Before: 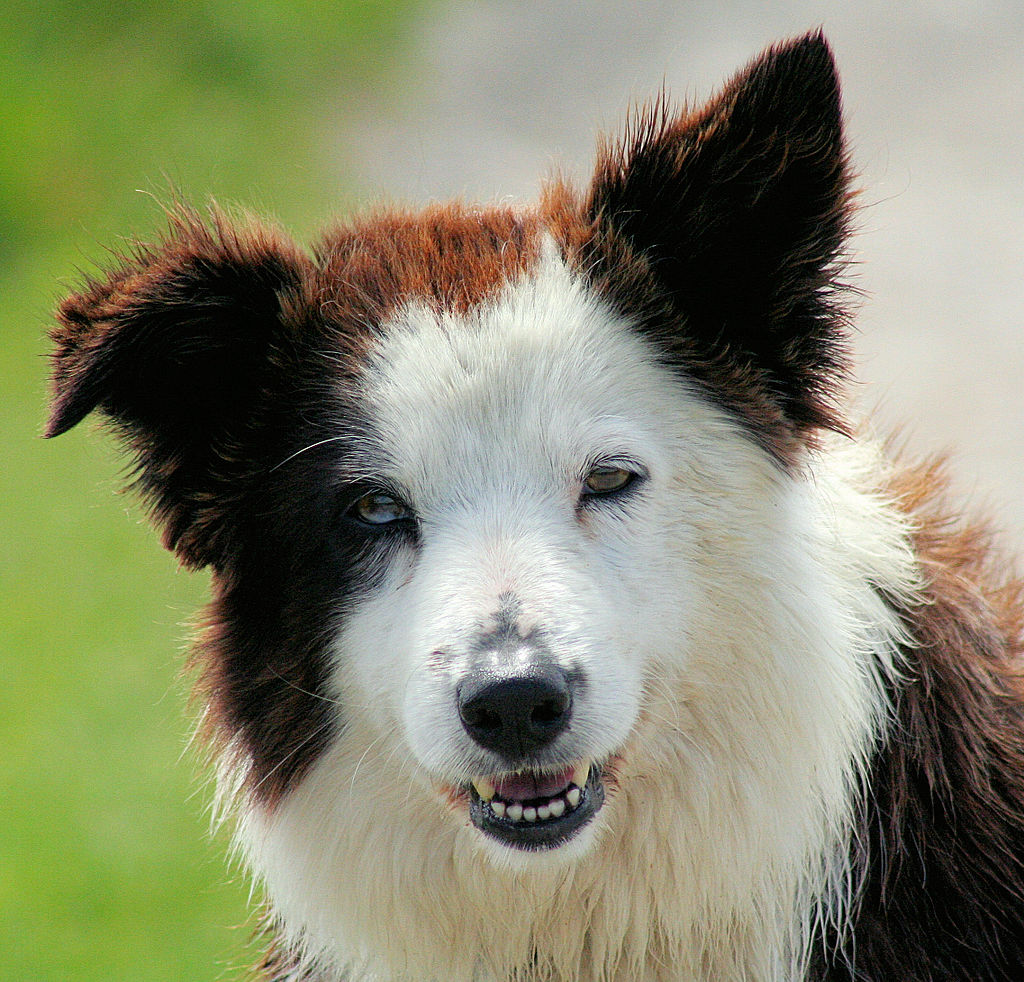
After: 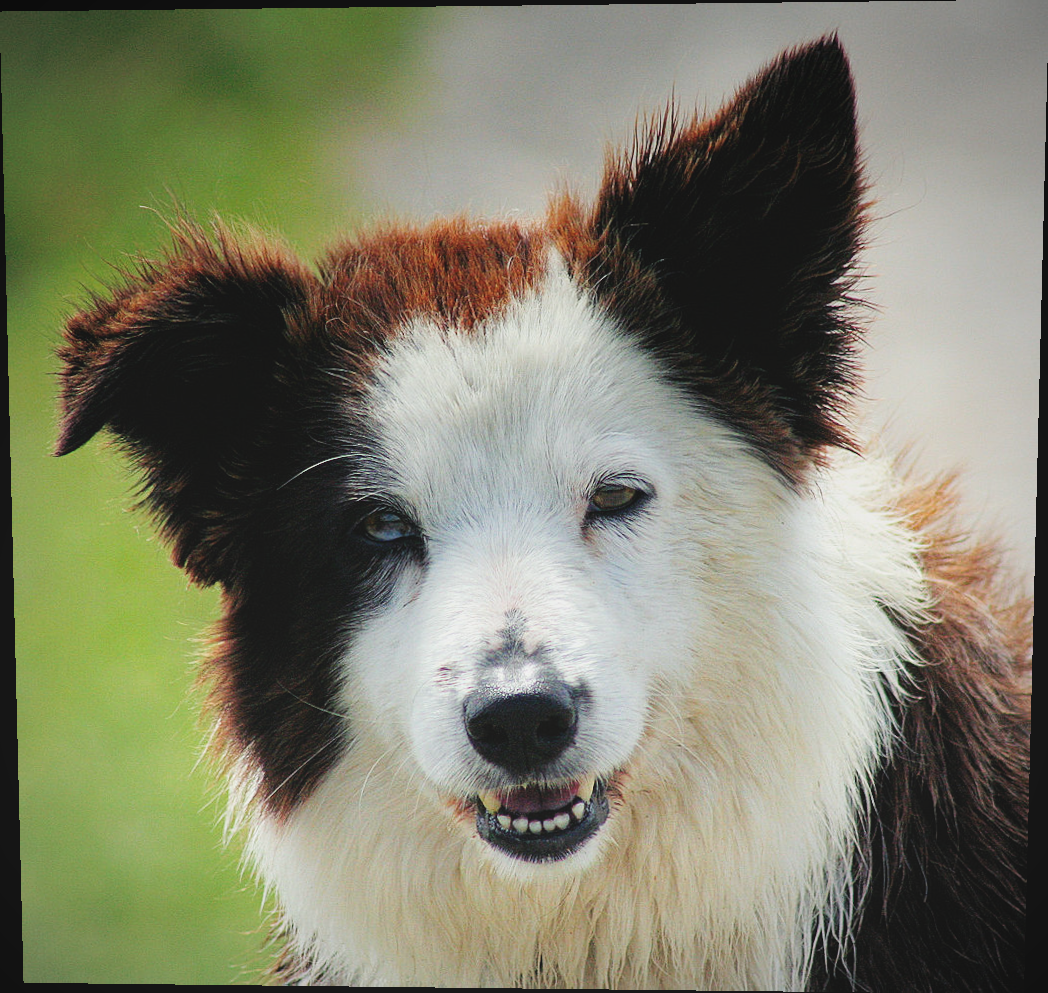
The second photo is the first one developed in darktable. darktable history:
tone curve: curves: ch0 [(0, 0) (0.003, 0.011) (0.011, 0.02) (0.025, 0.032) (0.044, 0.046) (0.069, 0.071) (0.1, 0.107) (0.136, 0.144) (0.177, 0.189) (0.224, 0.244) (0.277, 0.309) (0.335, 0.398) (0.399, 0.477) (0.468, 0.583) (0.543, 0.675) (0.623, 0.772) (0.709, 0.855) (0.801, 0.926) (0.898, 0.979) (1, 1)], preserve colors none
rotate and perspective: lens shift (vertical) 0.048, lens shift (horizontal) -0.024, automatic cropping off
exposure: black level correction -0.015, exposure -0.5 EV, compensate highlight preservation false
graduated density: on, module defaults
vignetting: fall-off radius 60%, automatic ratio true
